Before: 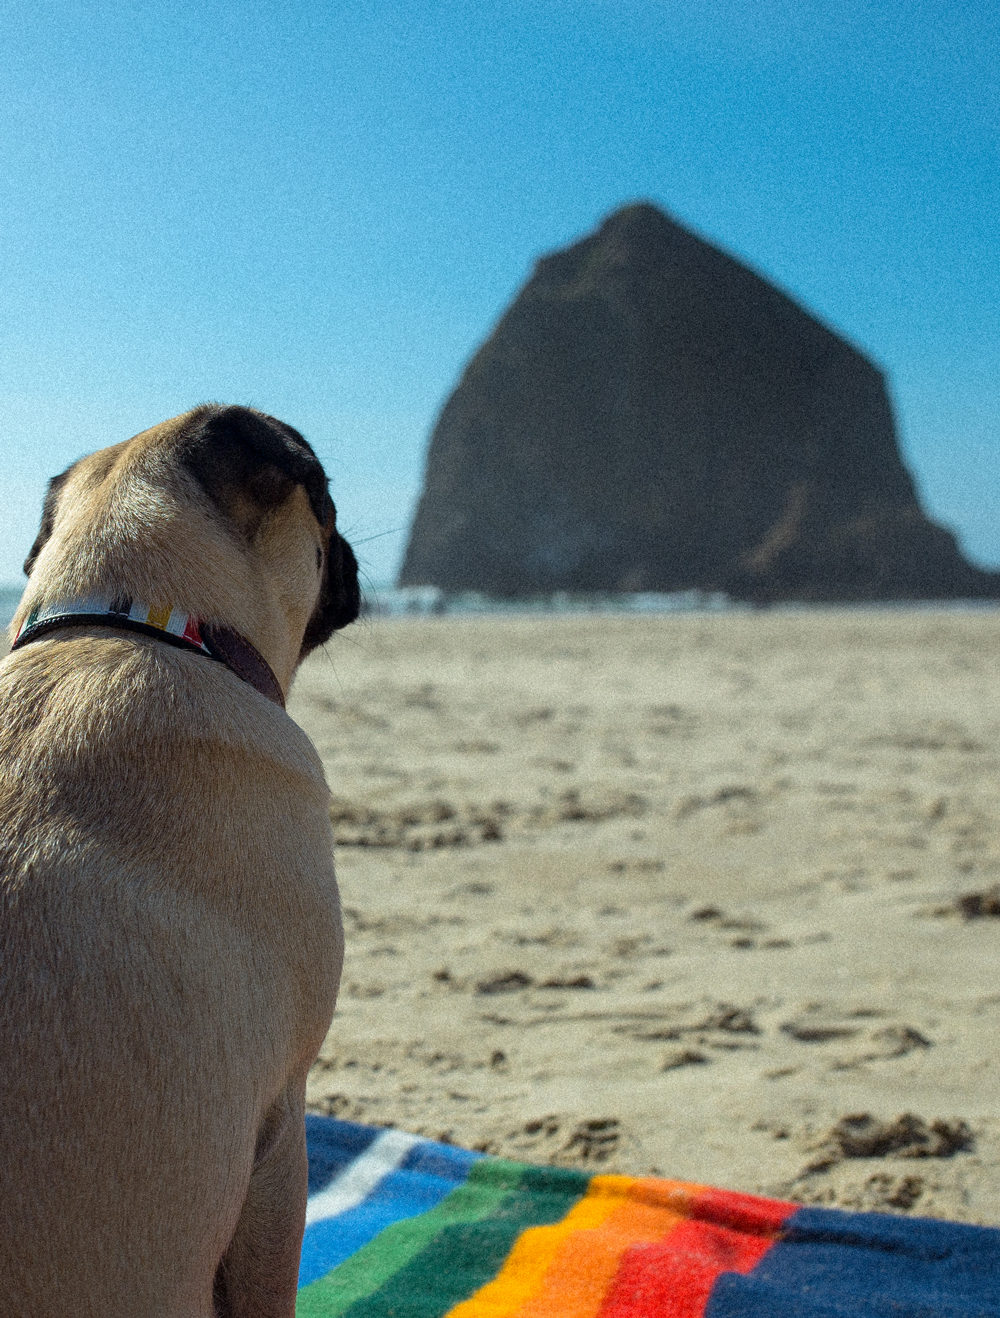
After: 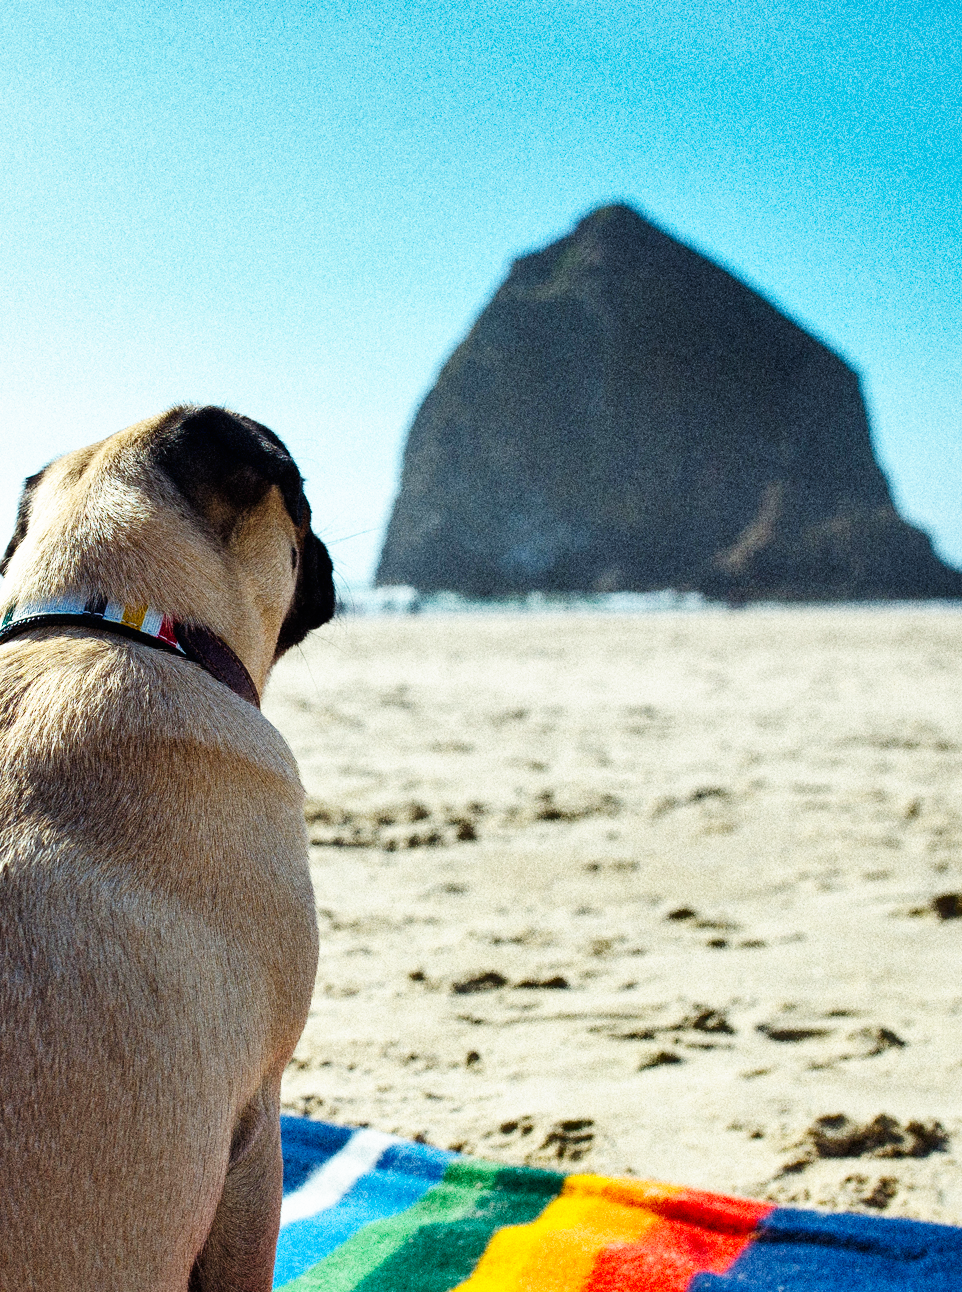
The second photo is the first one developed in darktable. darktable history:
base curve: curves: ch0 [(0, 0) (0.007, 0.004) (0.027, 0.03) (0.046, 0.07) (0.207, 0.54) (0.442, 0.872) (0.673, 0.972) (1, 1)], preserve colors none
crop and rotate: left 2.525%, right 1.223%, bottom 1.97%
shadows and highlights: low approximation 0.01, soften with gaussian
